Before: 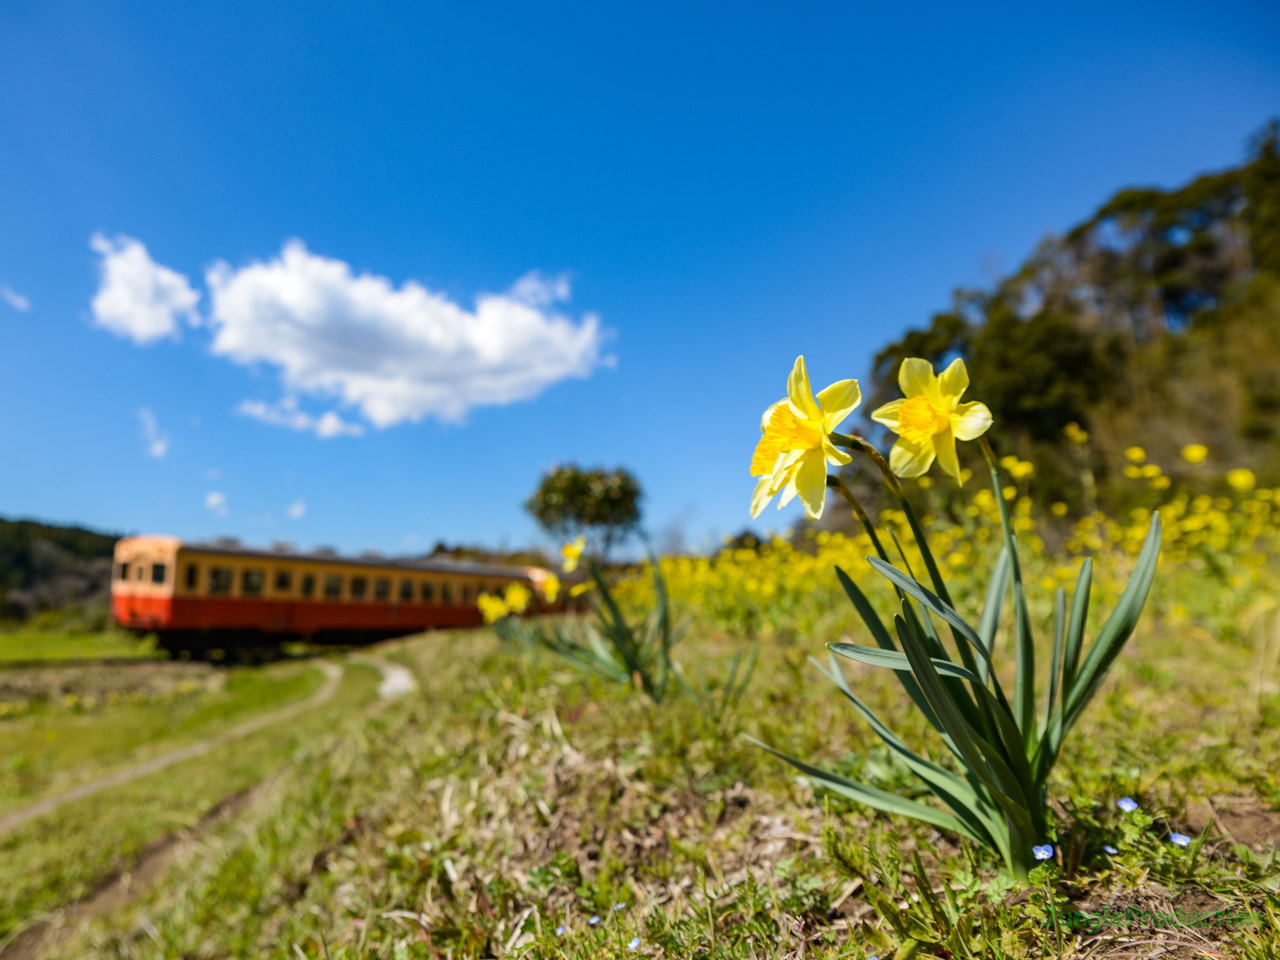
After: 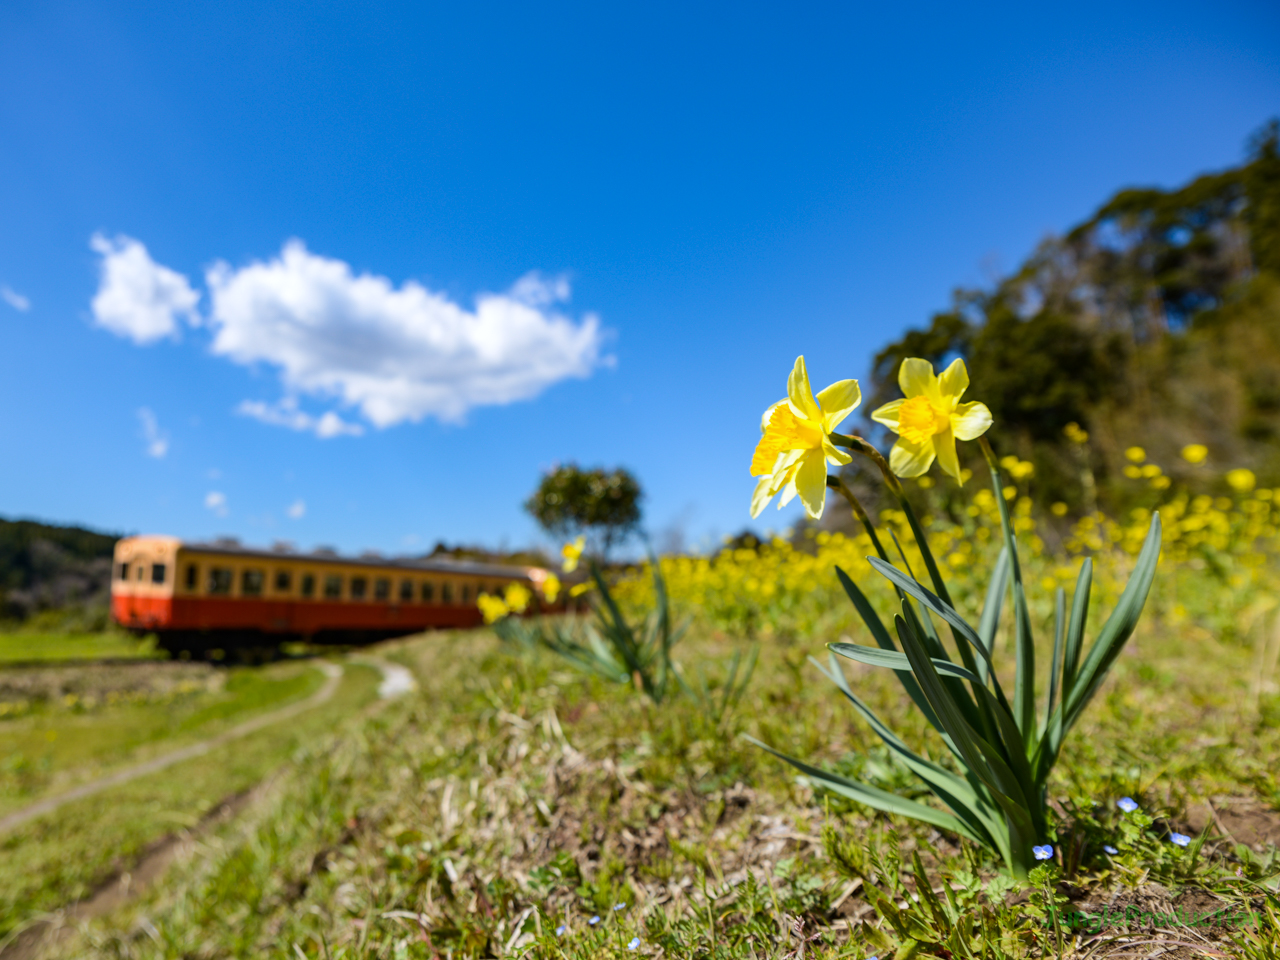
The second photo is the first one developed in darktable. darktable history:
white balance: red 0.983, blue 1.036
exposure: compensate highlight preservation false
